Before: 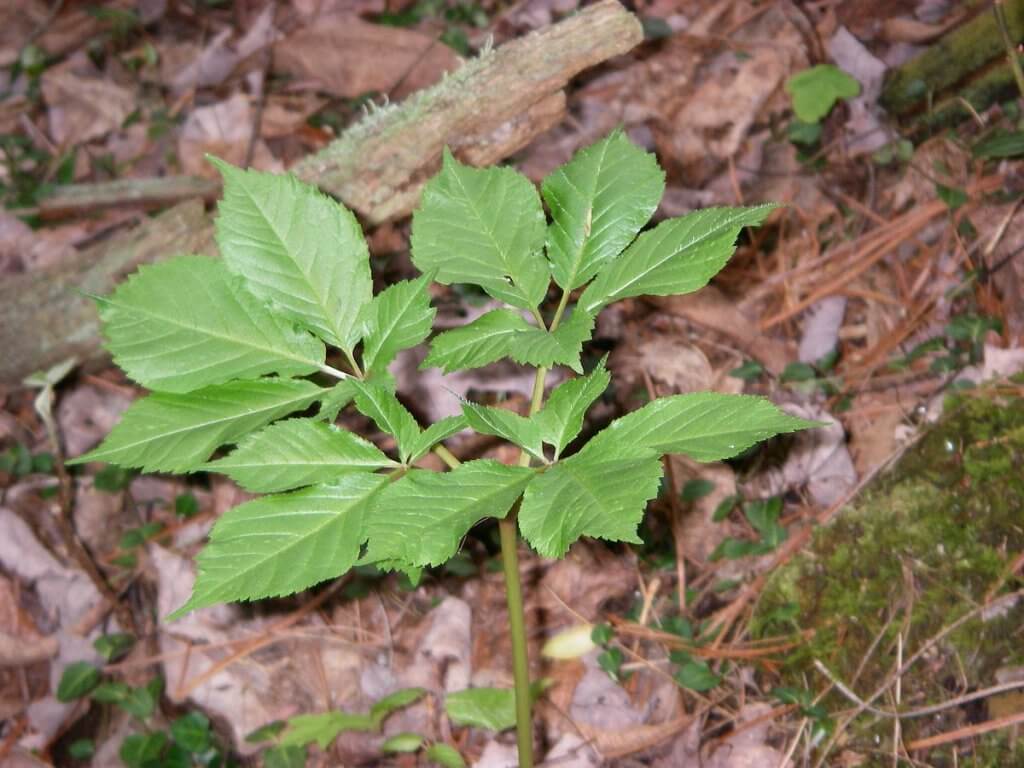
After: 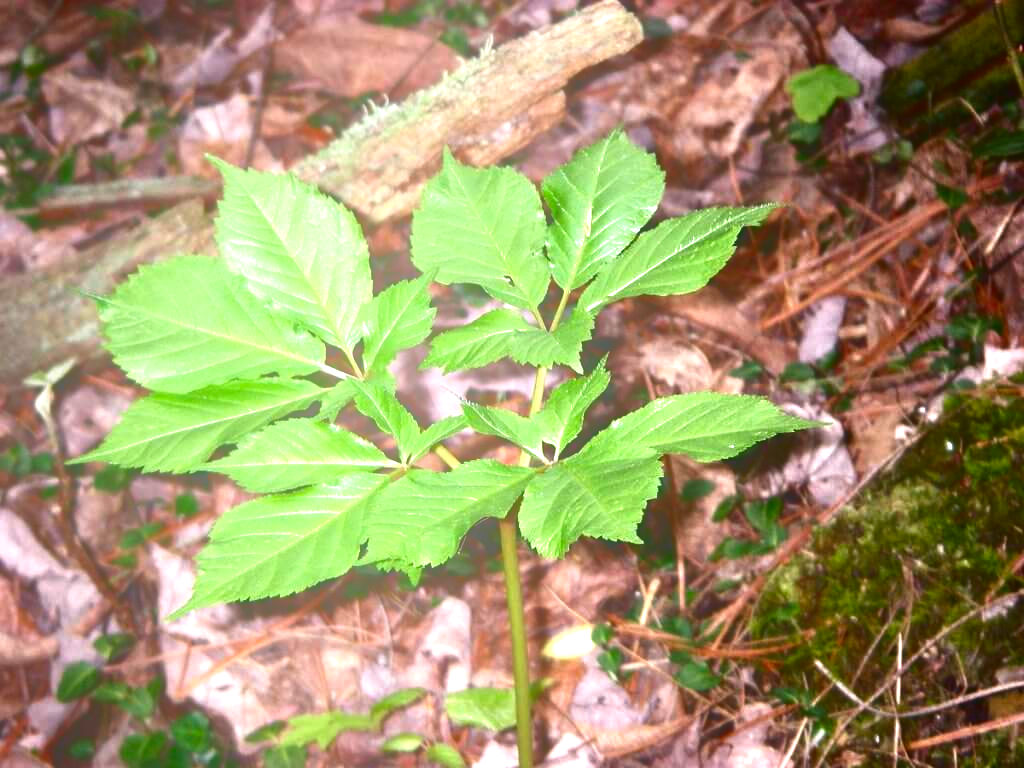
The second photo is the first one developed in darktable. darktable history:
exposure: black level correction 0, exposure 1 EV, compensate highlight preservation false
shadows and highlights: shadows -30, highlights 30
bloom: size 38%, threshold 95%, strength 30%
contrast brightness saturation: contrast 0.09, brightness -0.59, saturation 0.17
